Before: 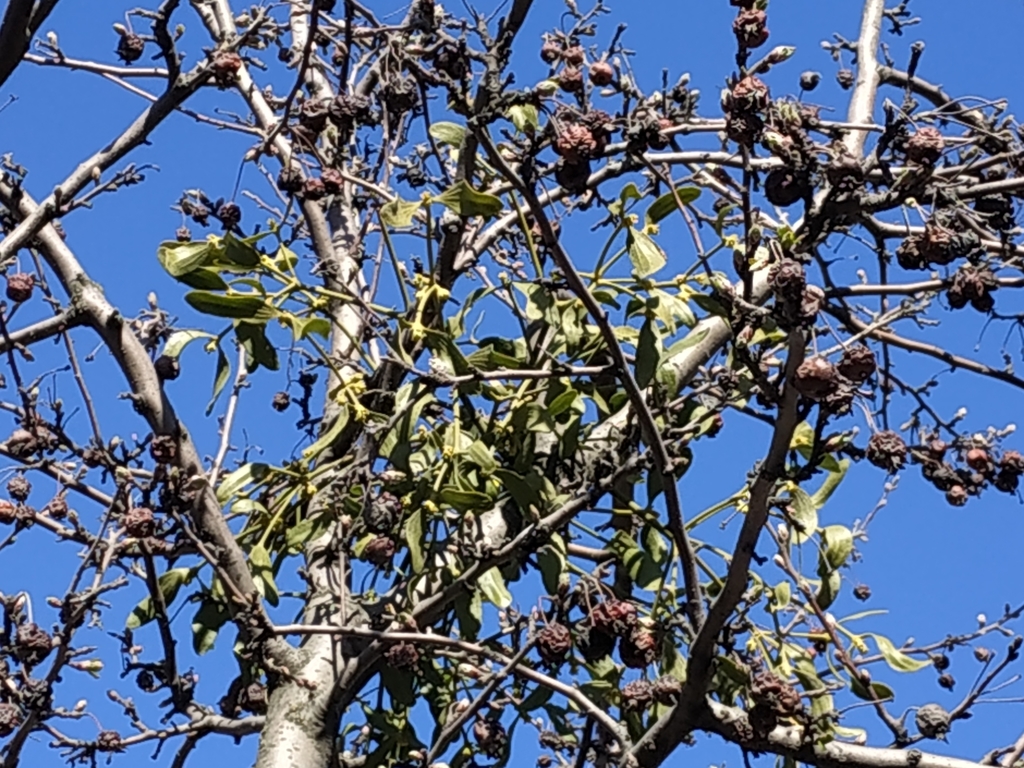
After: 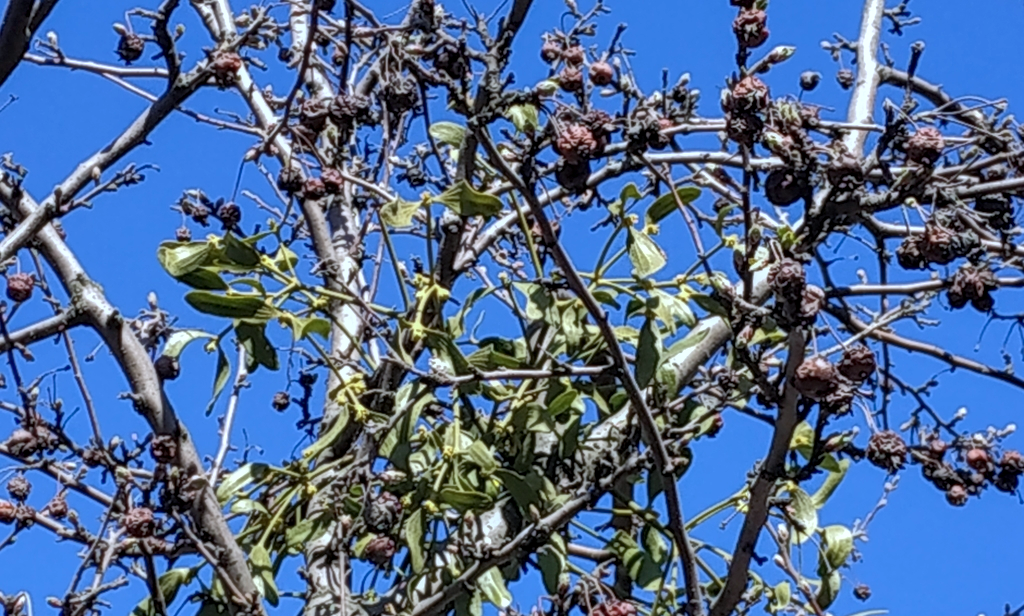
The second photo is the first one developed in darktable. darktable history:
crop: bottom 19.687%
shadows and highlights: on, module defaults
local contrast: on, module defaults
color calibration: x 0.372, y 0.386, temperature 4285.27 K
